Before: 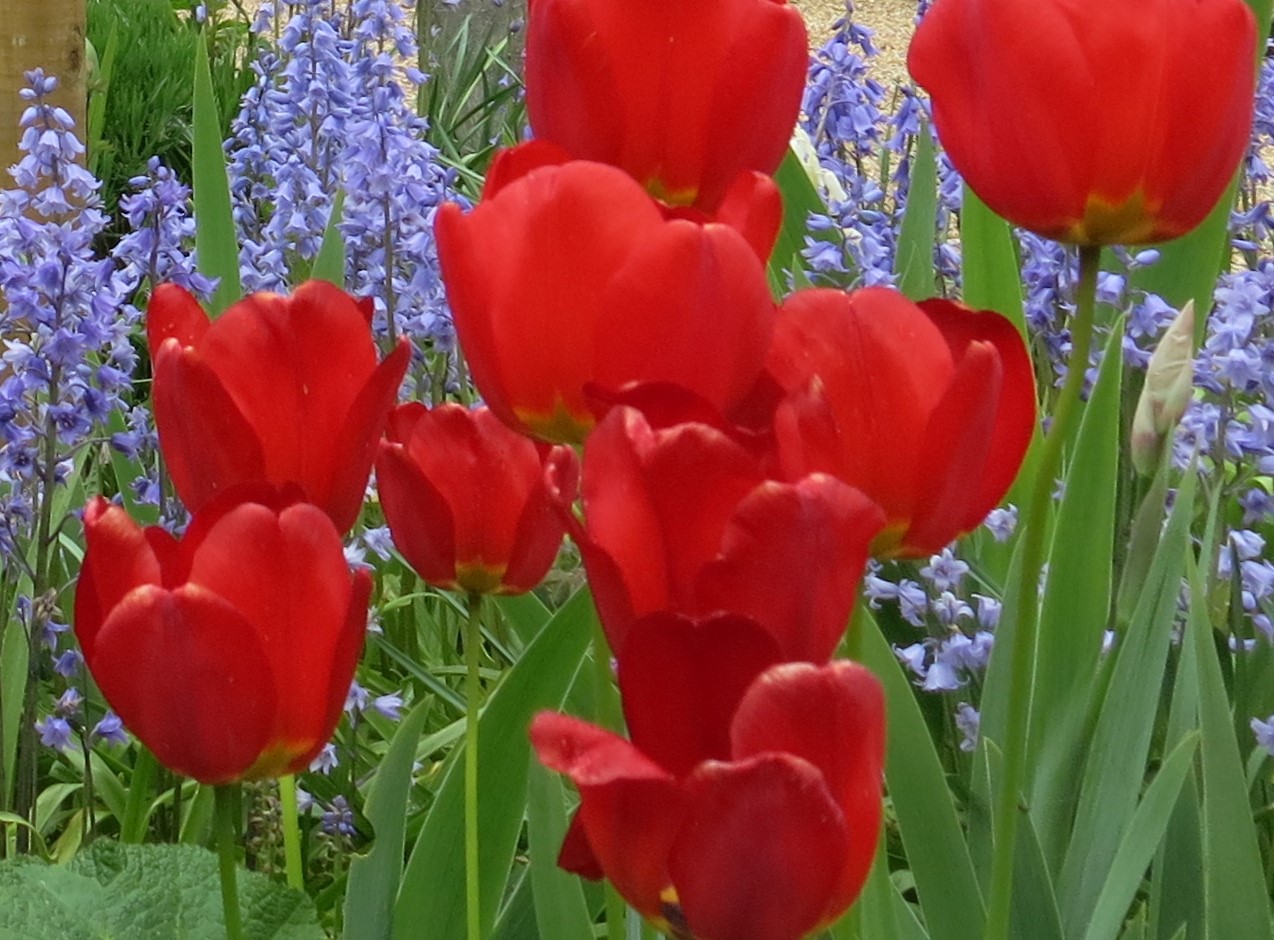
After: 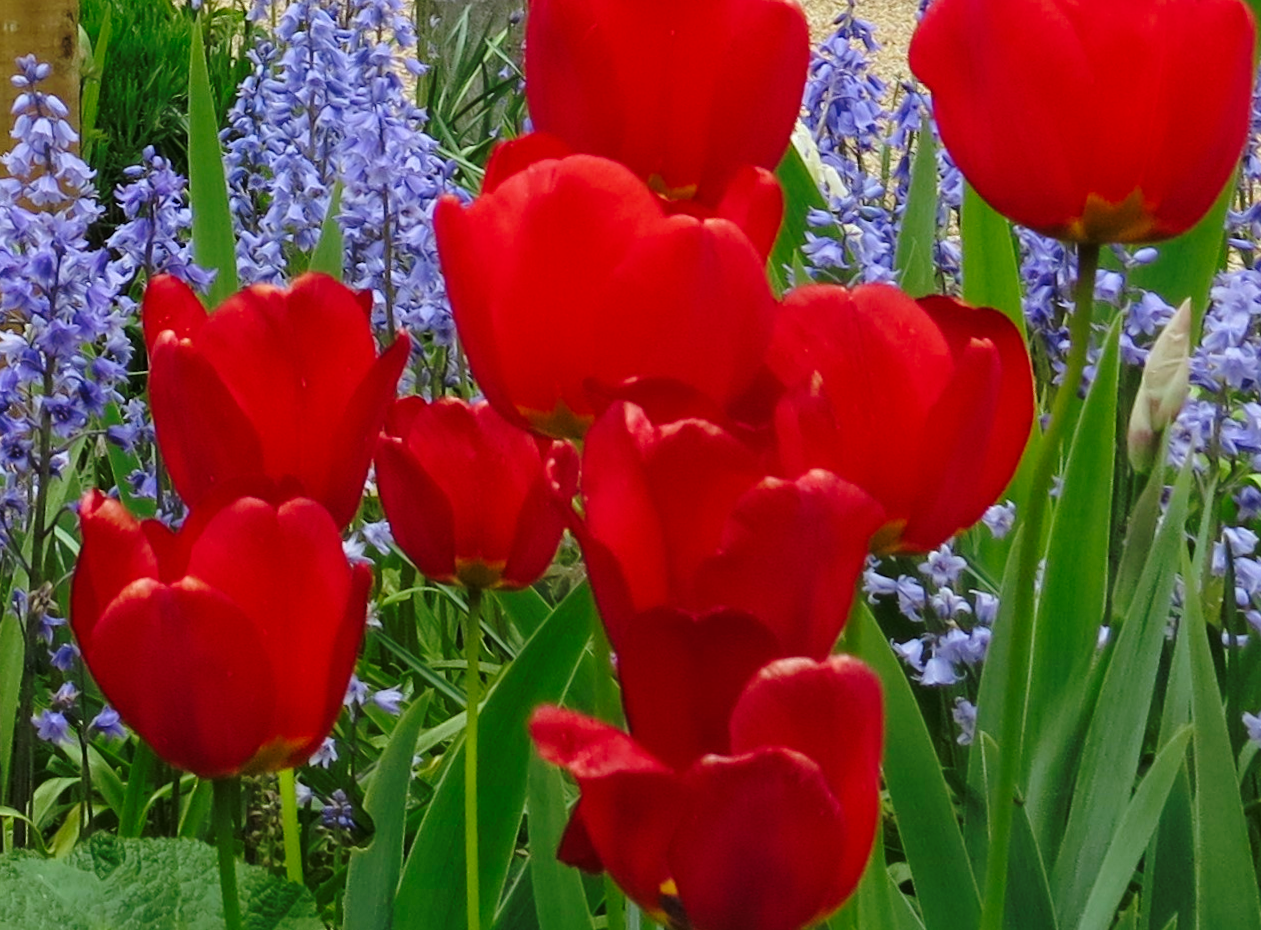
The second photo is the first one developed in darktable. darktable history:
base curve: curves: ch0 [(0, 0) (0.073, 0.04) (0.157, 0.139) (0.492, 0.492) (0.758, 0.758) (1, 1)], preserve colors none
rotate and perspective: rotation 0.174°, lens shift (vertical) 0.013, lens shift (horizontal) 0.019, shear 0.001, automatic cropping original format, crop left 0.007, crop right 0.991, crop top 0.016, crop bottom 0.997
